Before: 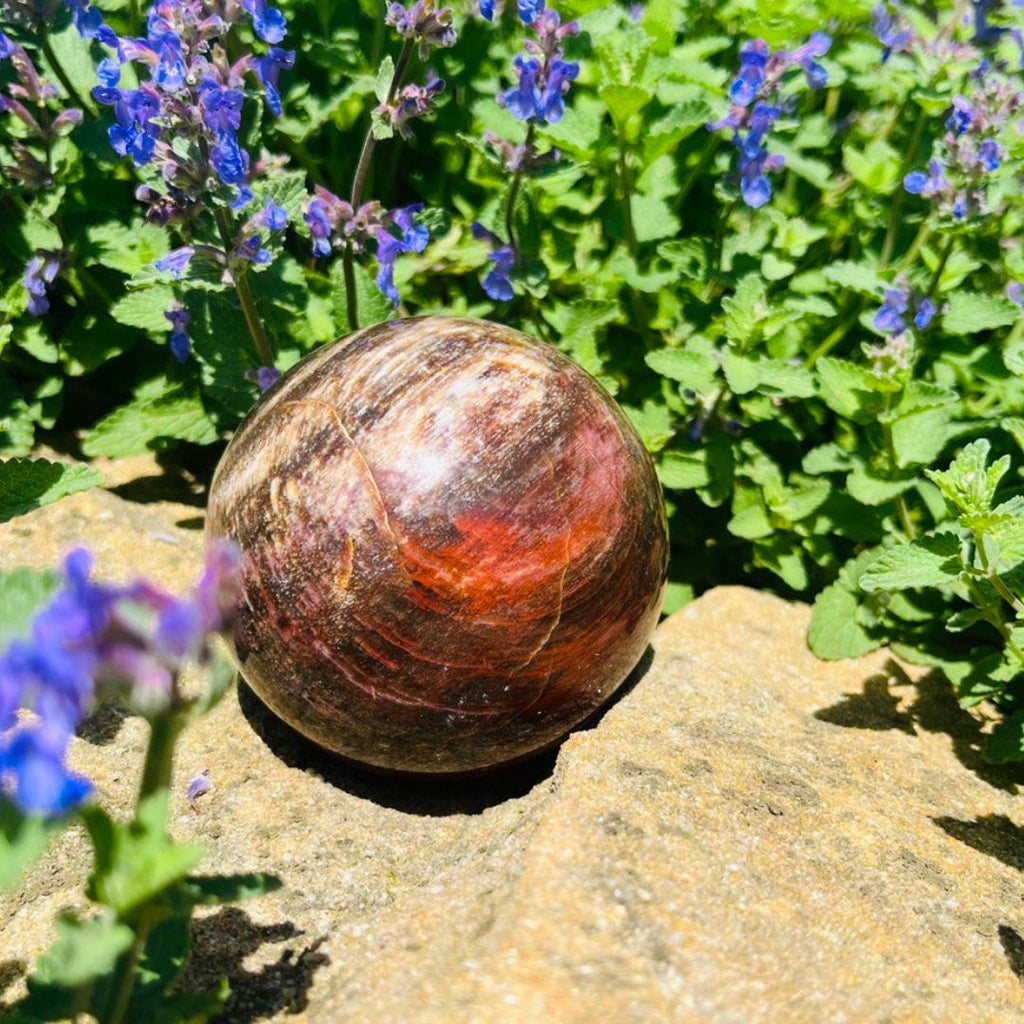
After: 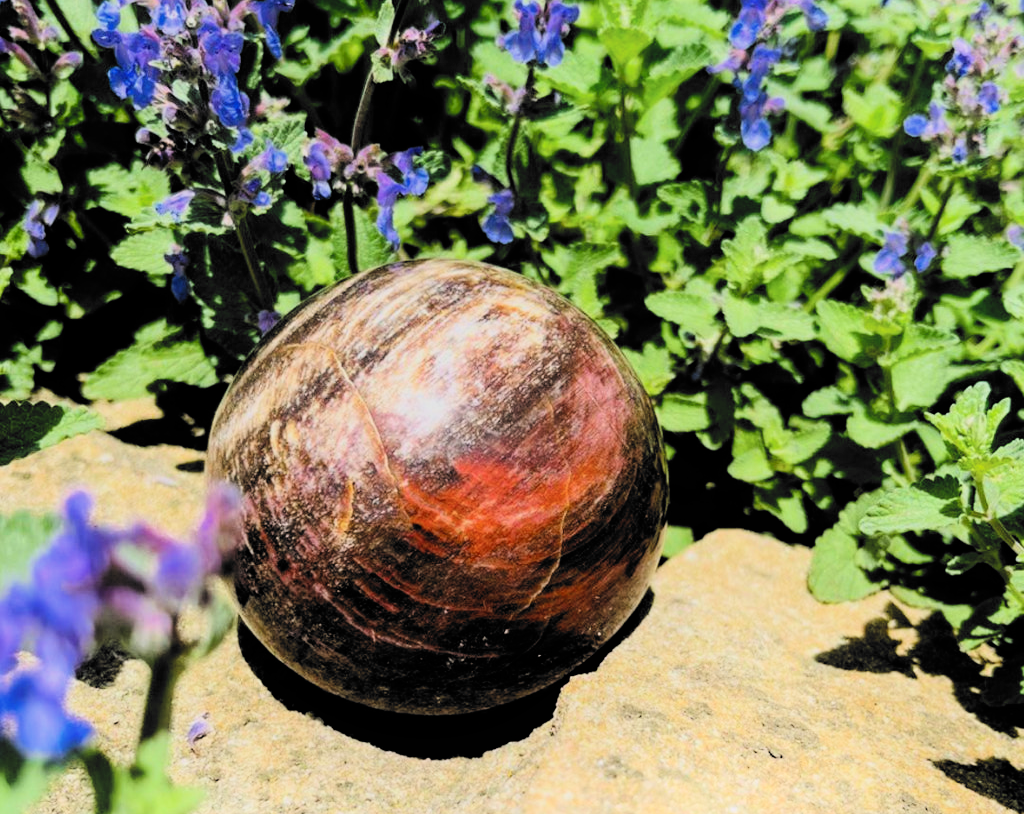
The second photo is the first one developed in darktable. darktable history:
crop and rotate: top 5.659%, bottom 14.778%
shadows and highlights: shadows -39.07, highlights 64.29, soften with gaussian
filmic rgb: black relative exposure -5.15 EV, white relative exposure 3.97 EV, hardness 2.9, contrast 1.407, highlights saturation mix -30.07%, color science v6 (2022)
